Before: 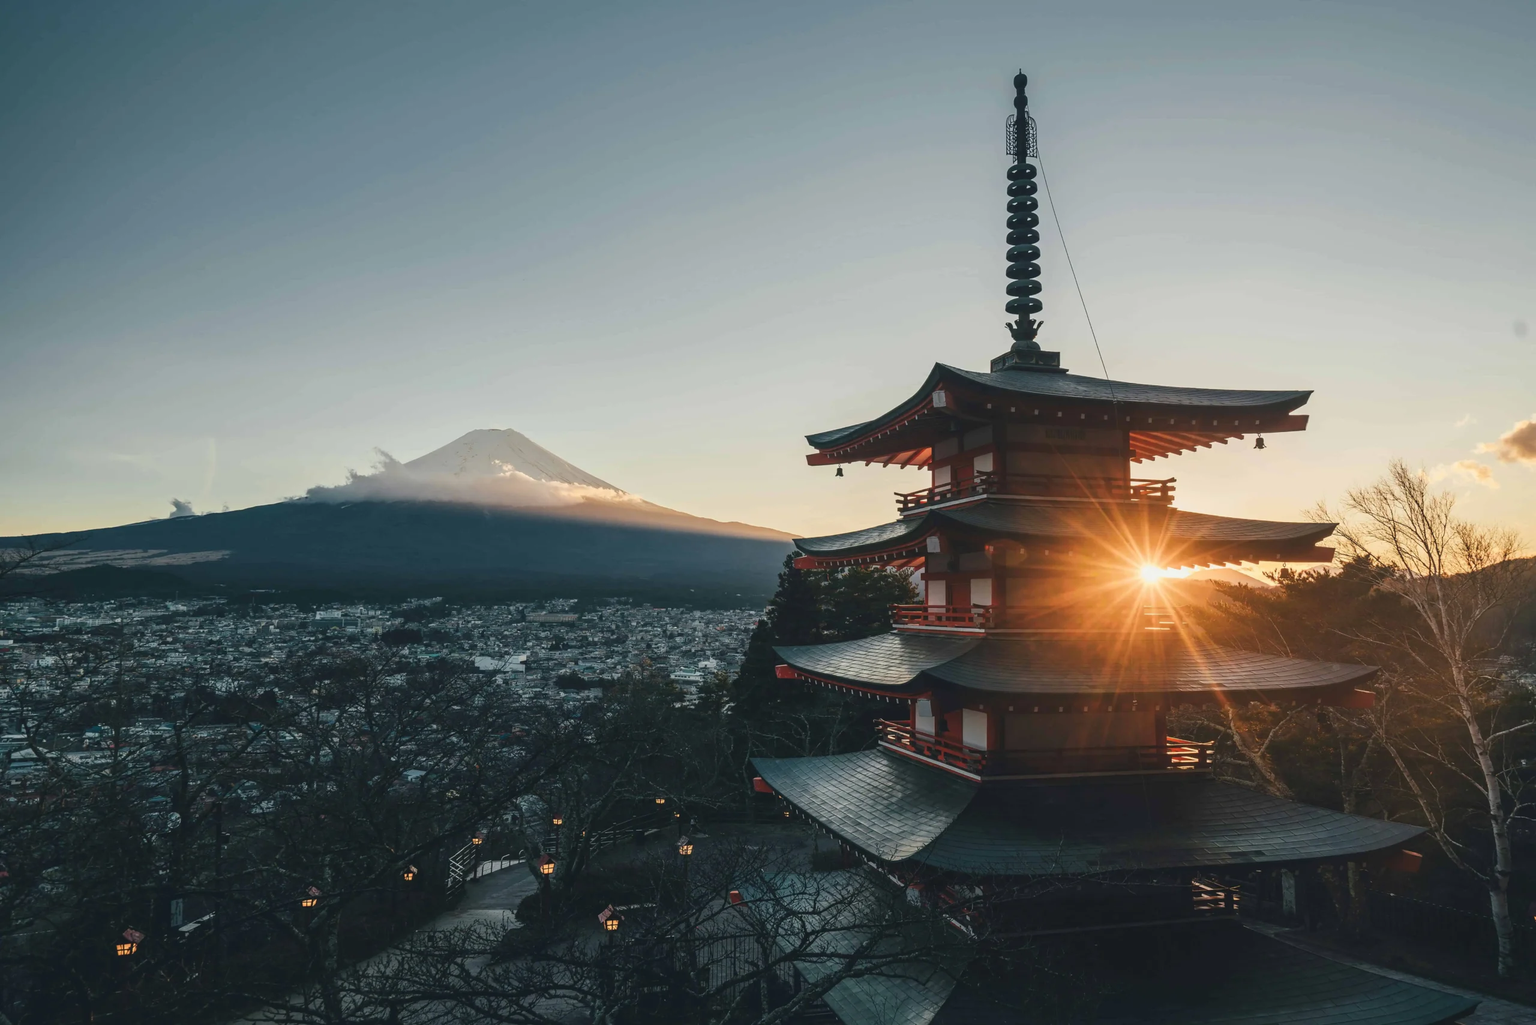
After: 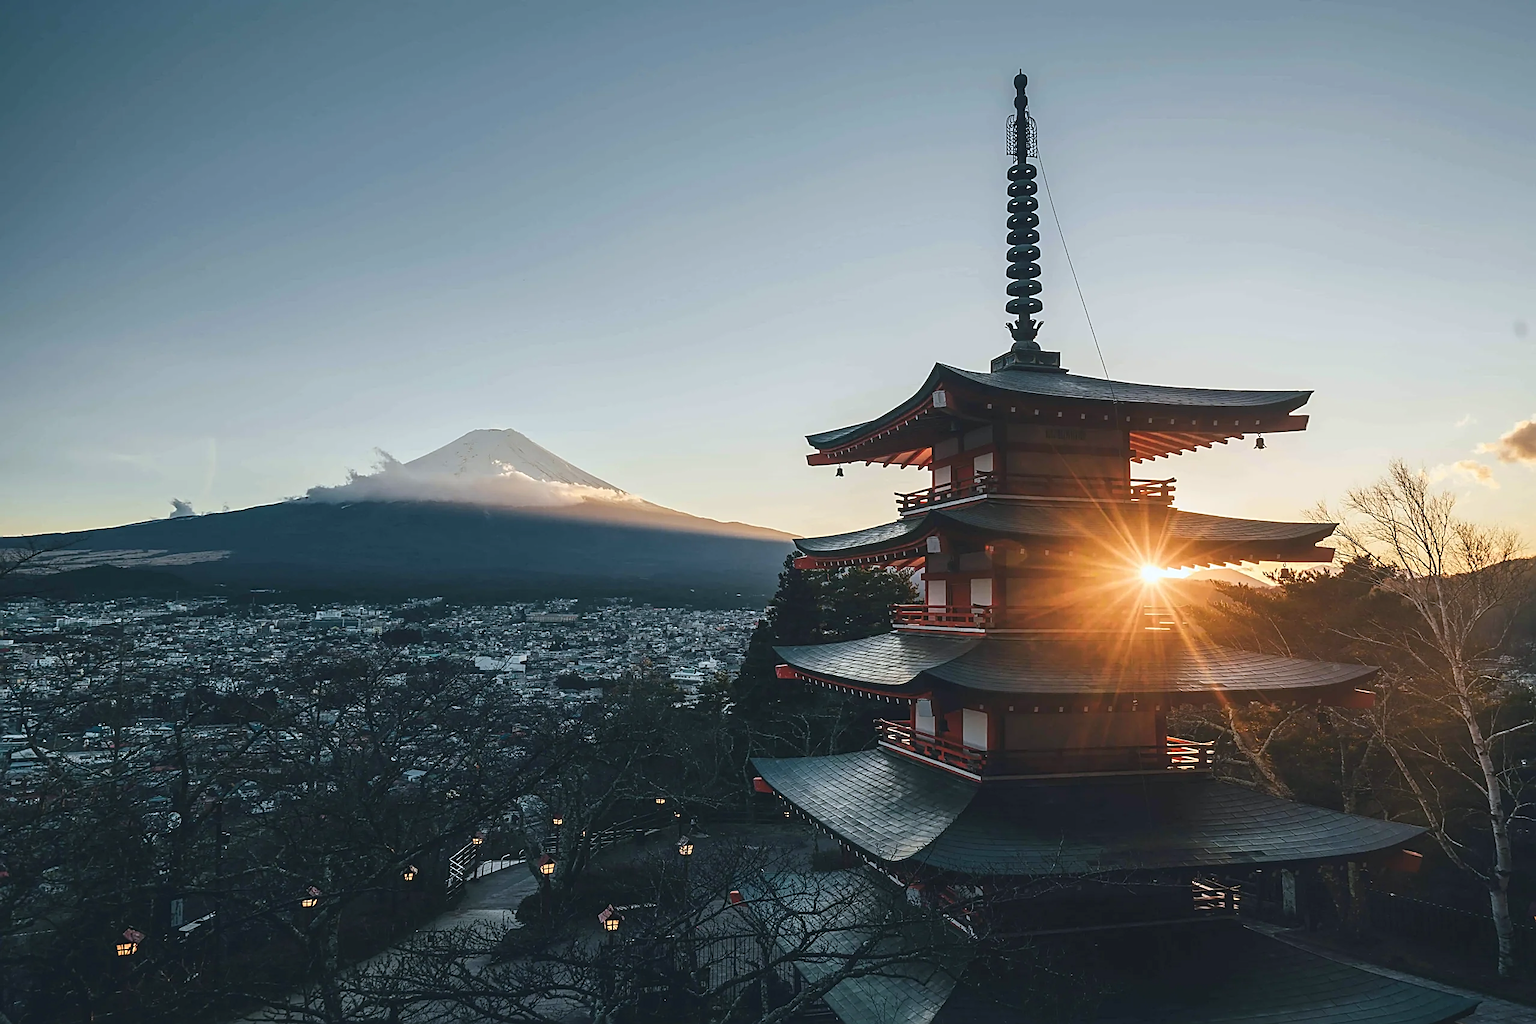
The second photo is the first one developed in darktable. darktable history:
white balance: red 0.967, blue 1.049
exposure: exposure 0.127 EV, compensate highlight preservation false
sharpen: amount 0.901
